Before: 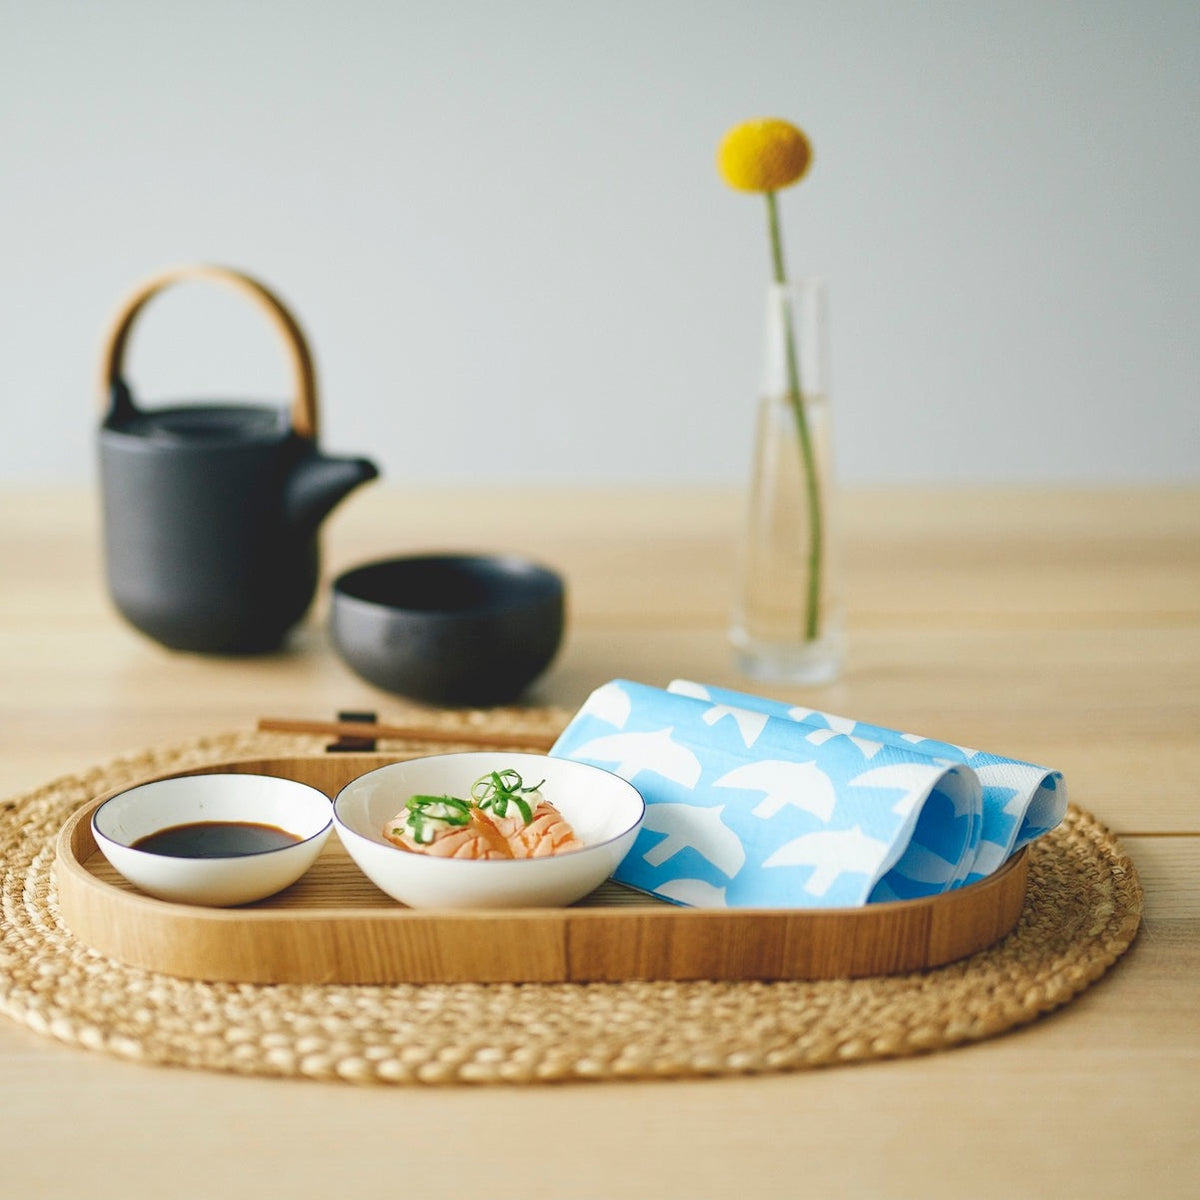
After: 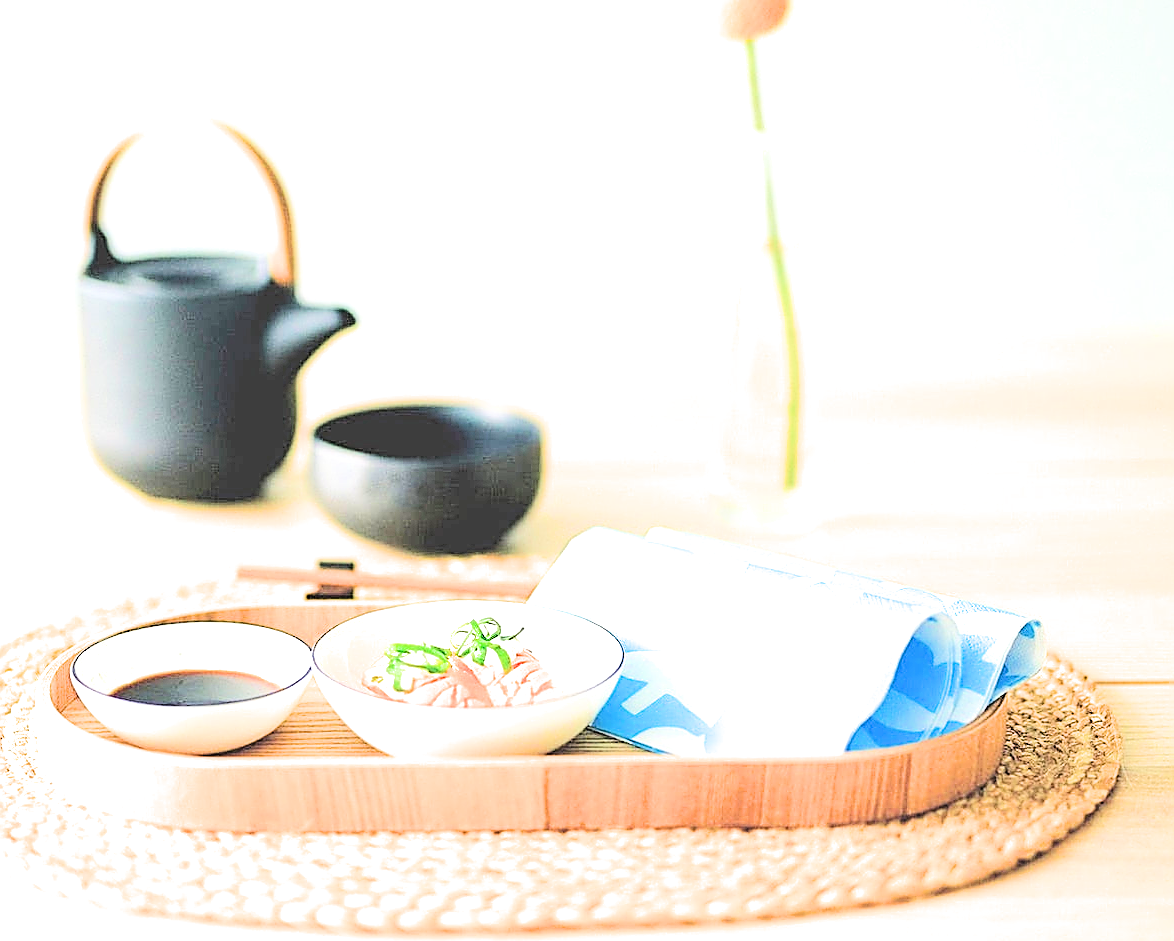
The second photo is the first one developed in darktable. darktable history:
exposure: black level correction 0, exposure 1.2 EV, compensate exposure bias true, compensate highlight preservation false
filmic rgb: middle gray luminance 8.8%, black relative exposure -6.25 EV, white relative exposure 2.71 EV, threshold 2.99 EV, target black luminance 0%, hardness 4.78, latitude 74.13%, contrast 1.335, shadows ↔ highlights balance 10.02%, enable highlight reconstruction true
tone equalizer: -7 EV 0.155 EV, -6 EV 0.574 EV, -5 EV 1.12 EV, -4 EV 1.36 EV, -3 EV 1.17 EV, -2 EV 0.6 EV, -1 EV 0.161 EV, edges refinement/feathering 500, mask exposure compensation -1.57 EV, preserve details no
sharpen: radius 1.649, amount 1.305
crop and rotate: left 1.825%, top 12.705%, right 0.29%, bottom 8.811%
